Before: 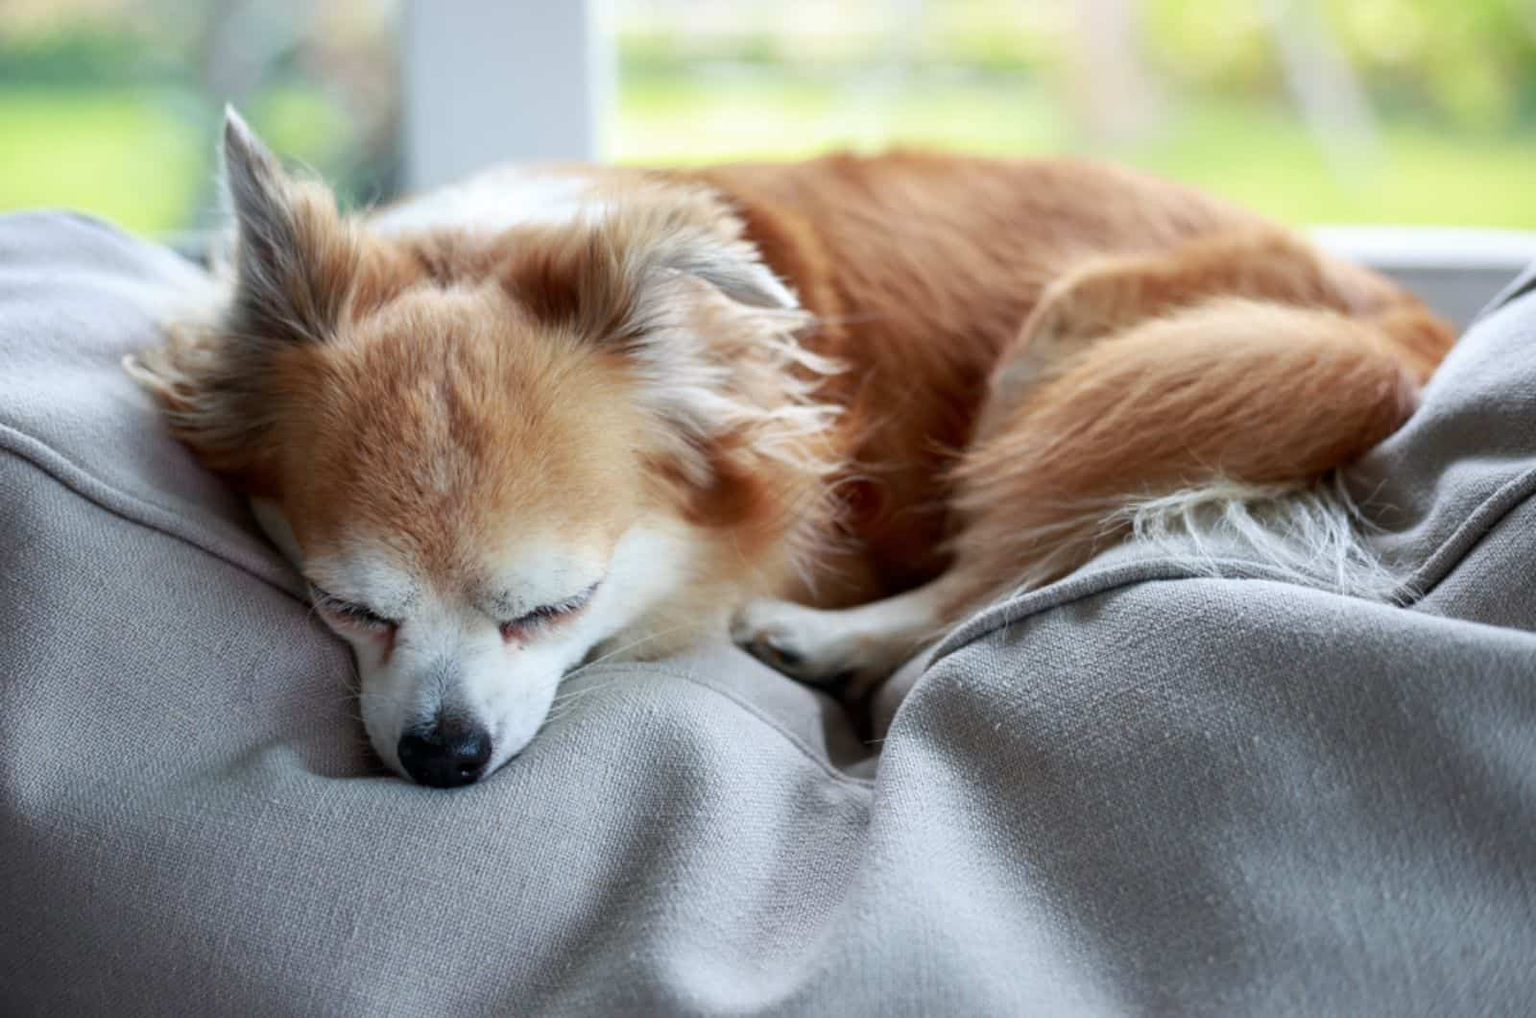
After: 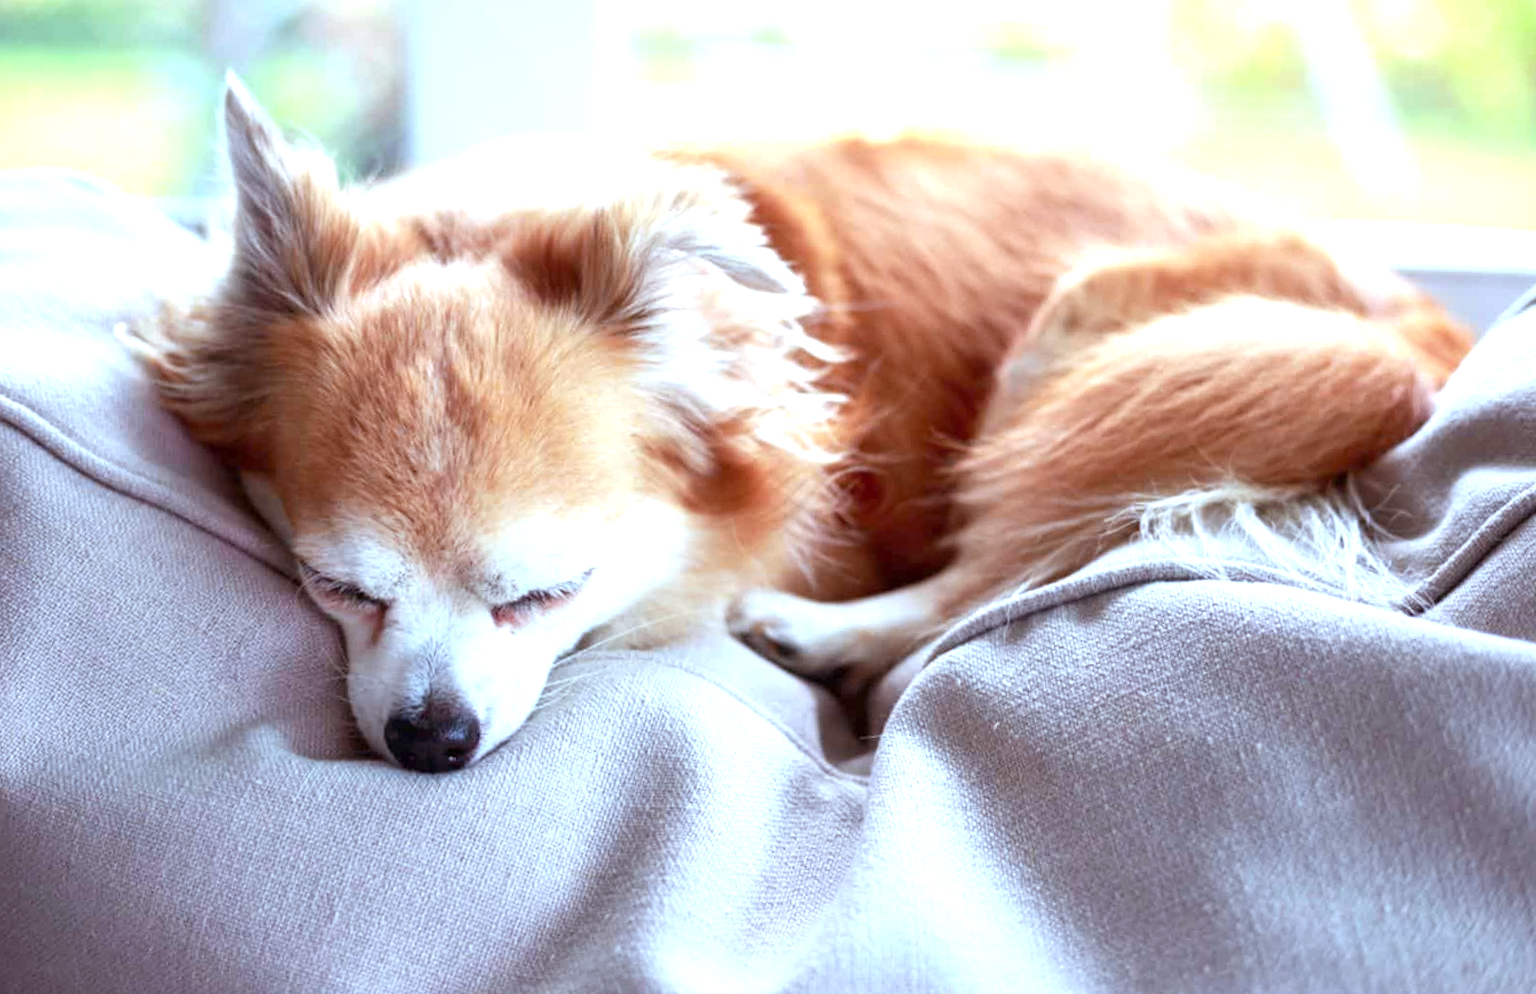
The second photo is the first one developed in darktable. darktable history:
color calibration: illuminant custom, x 0.368, y 0.373, temperature 4330.32 K
rgb levels: mode RGB, independent channels, levels [[0, 0.474, 1], [0, 0.5, 1], [0, 0.5, 1]]
exposure: black level correction 0, exposure 1 EV, compensate exposure bias true, compensate highlight preservation false
rotate and perspective: rotation 1.57°, crop left 0.018, crop right 0.982, crop top 0.039, crop bottom 0.961
